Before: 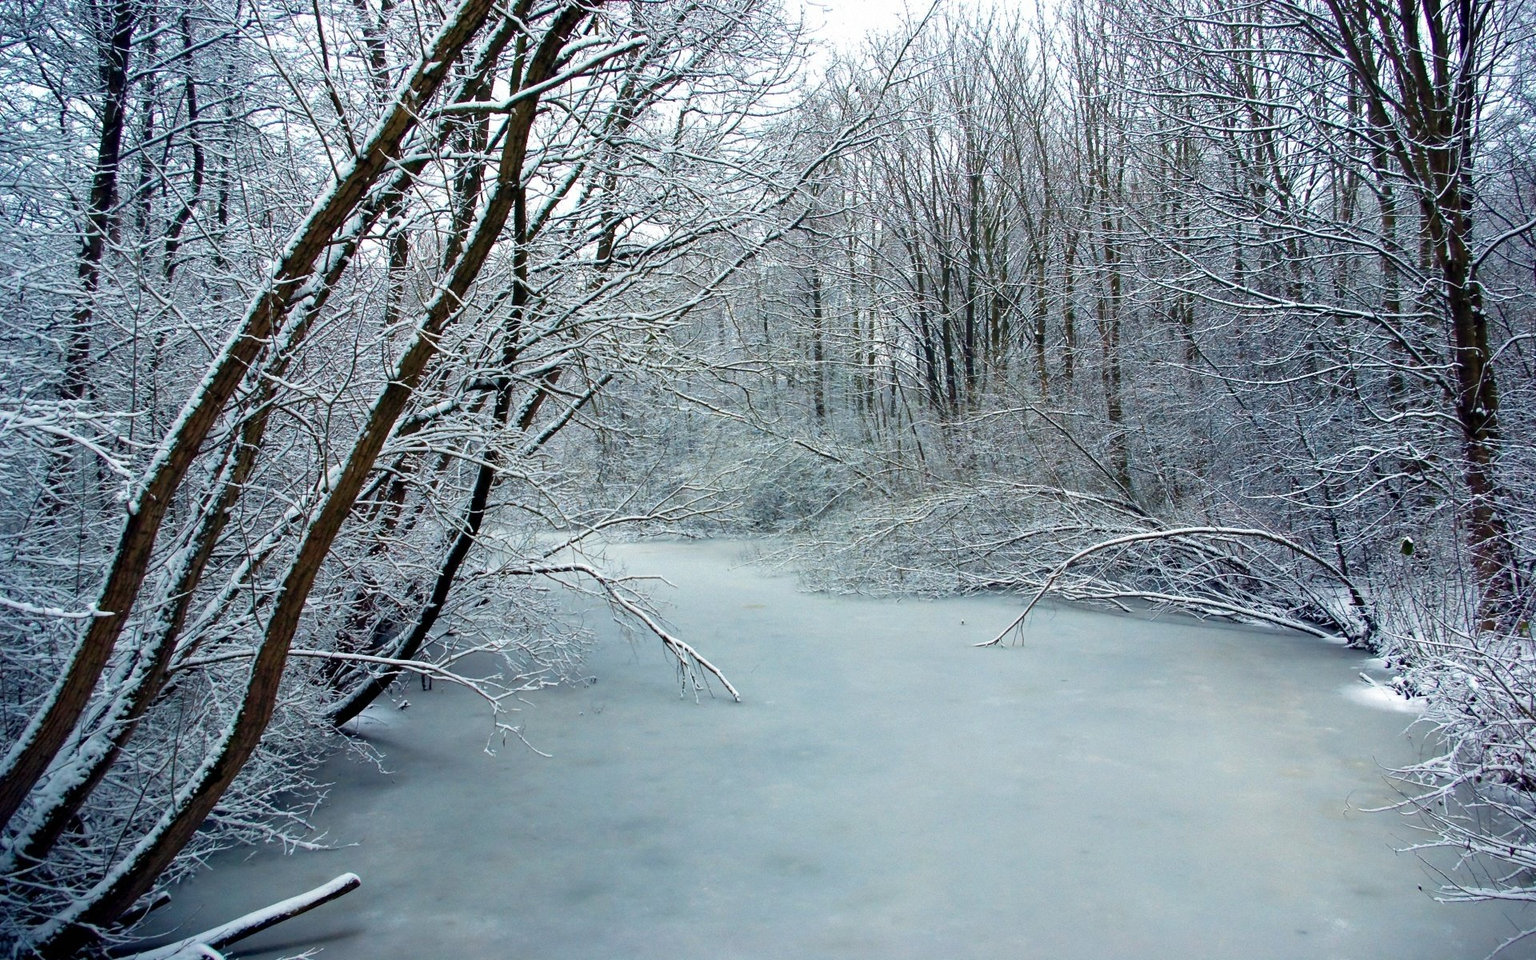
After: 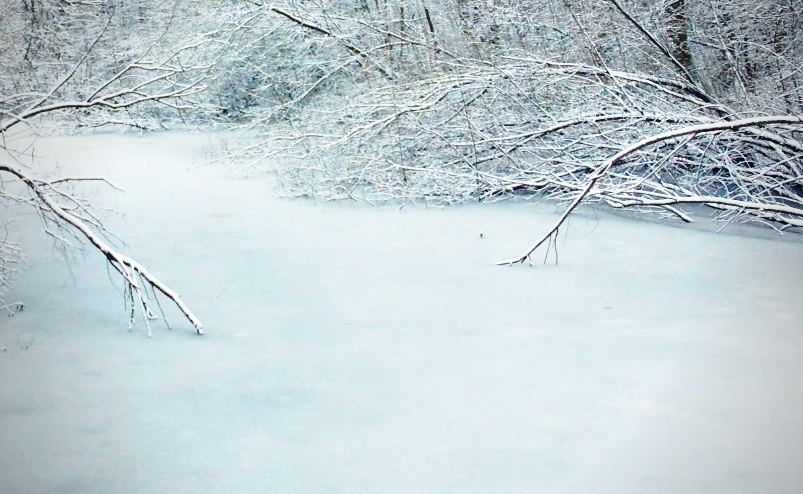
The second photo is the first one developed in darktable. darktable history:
crop: left 37.63%, top 45.281%, right 20.52%, bottom 13.542%
base curve: curves: ch0 [(0, 0) (0.032, 0.037) (0.105, 0.228) (0.435, 0.76) (0.856, 0.983) (1, 1)], preserve colors none
vignetting: fall-off start 71.6%, unbound false
